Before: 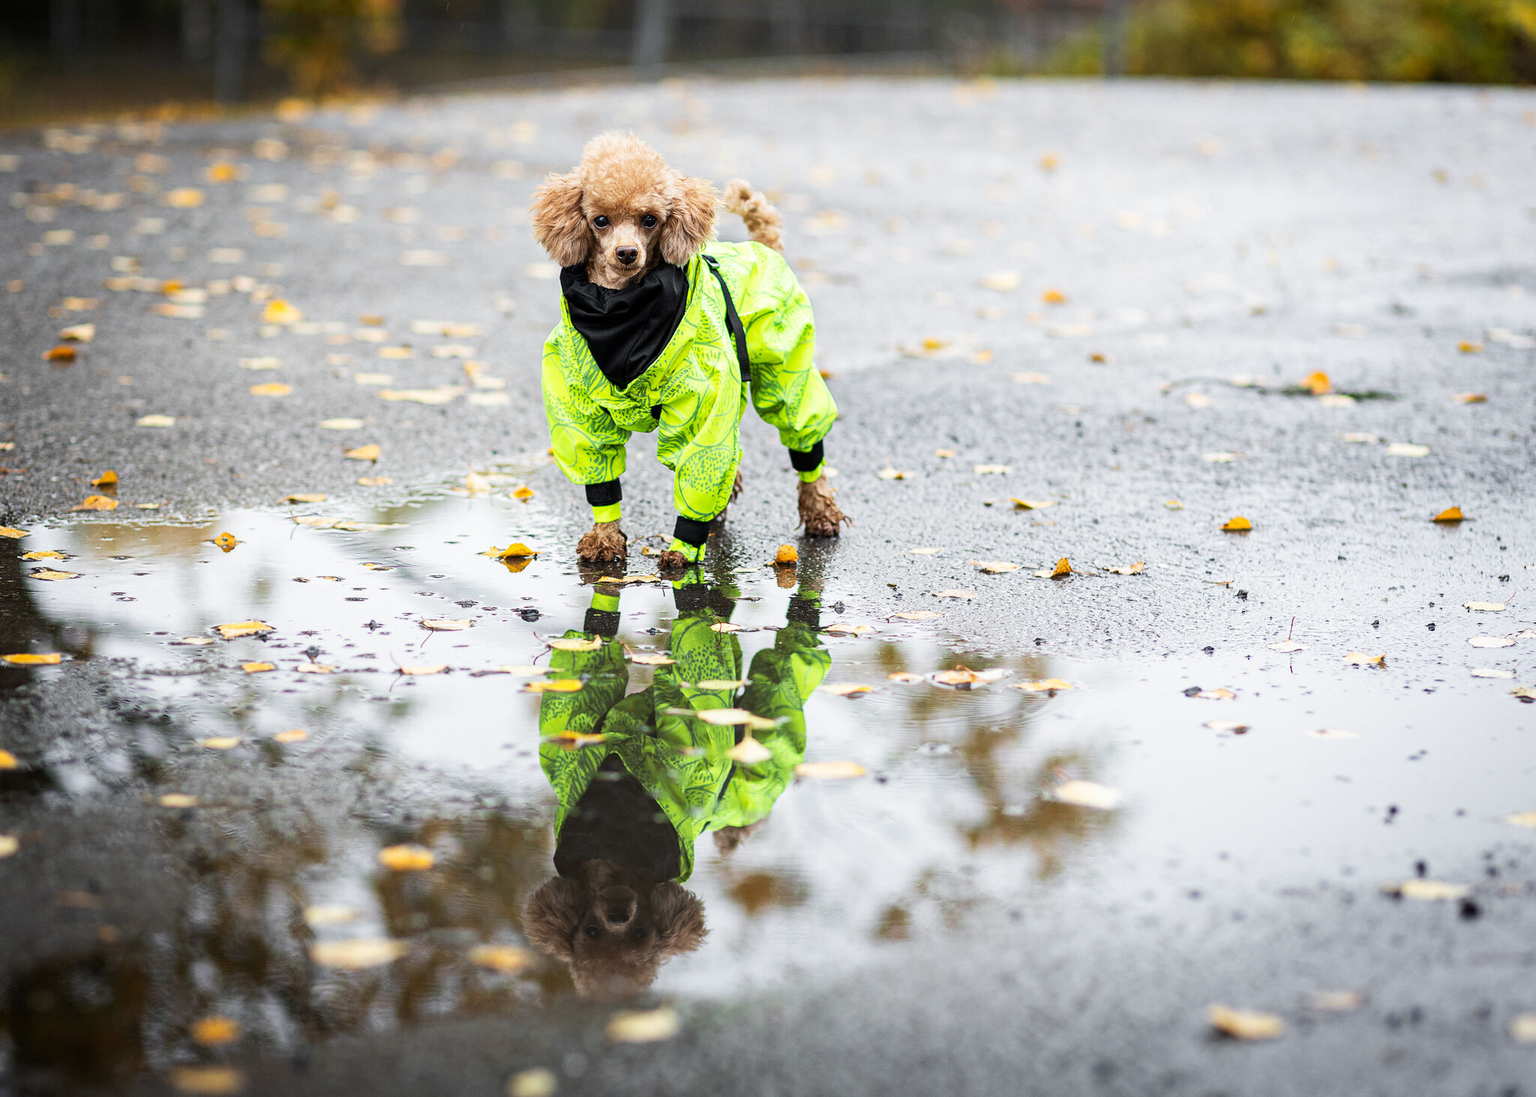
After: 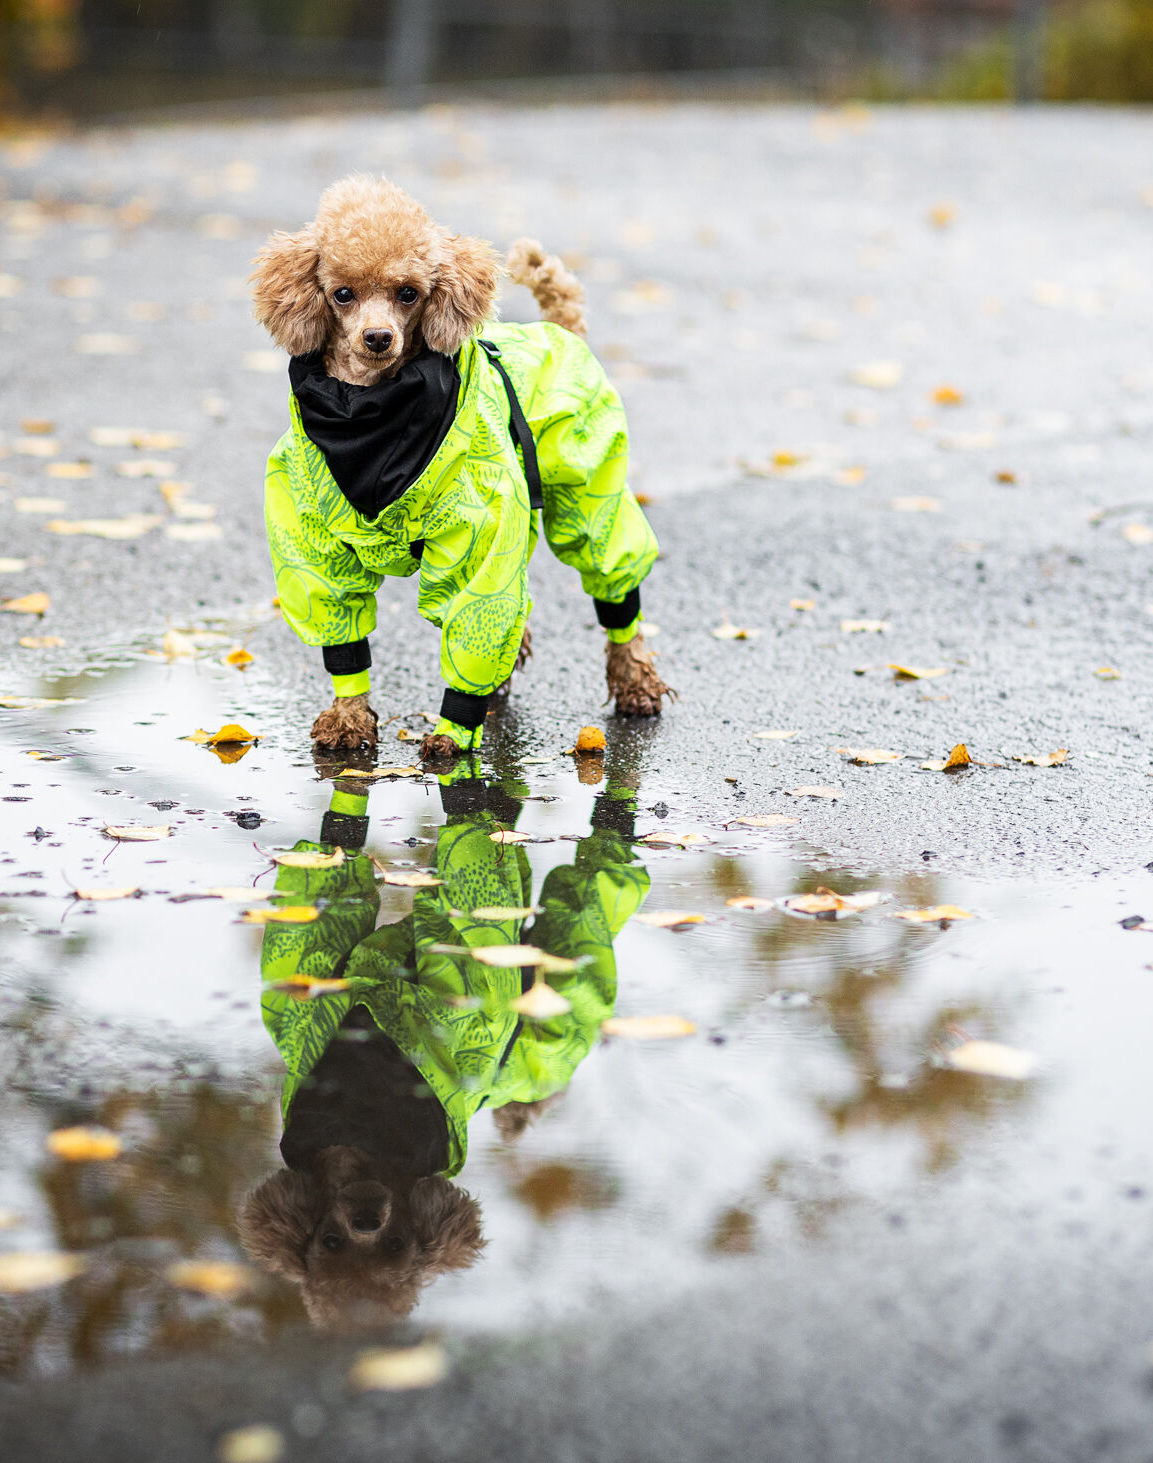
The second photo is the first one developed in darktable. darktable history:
crop and rotate: left 22.389%, right 21.307%
